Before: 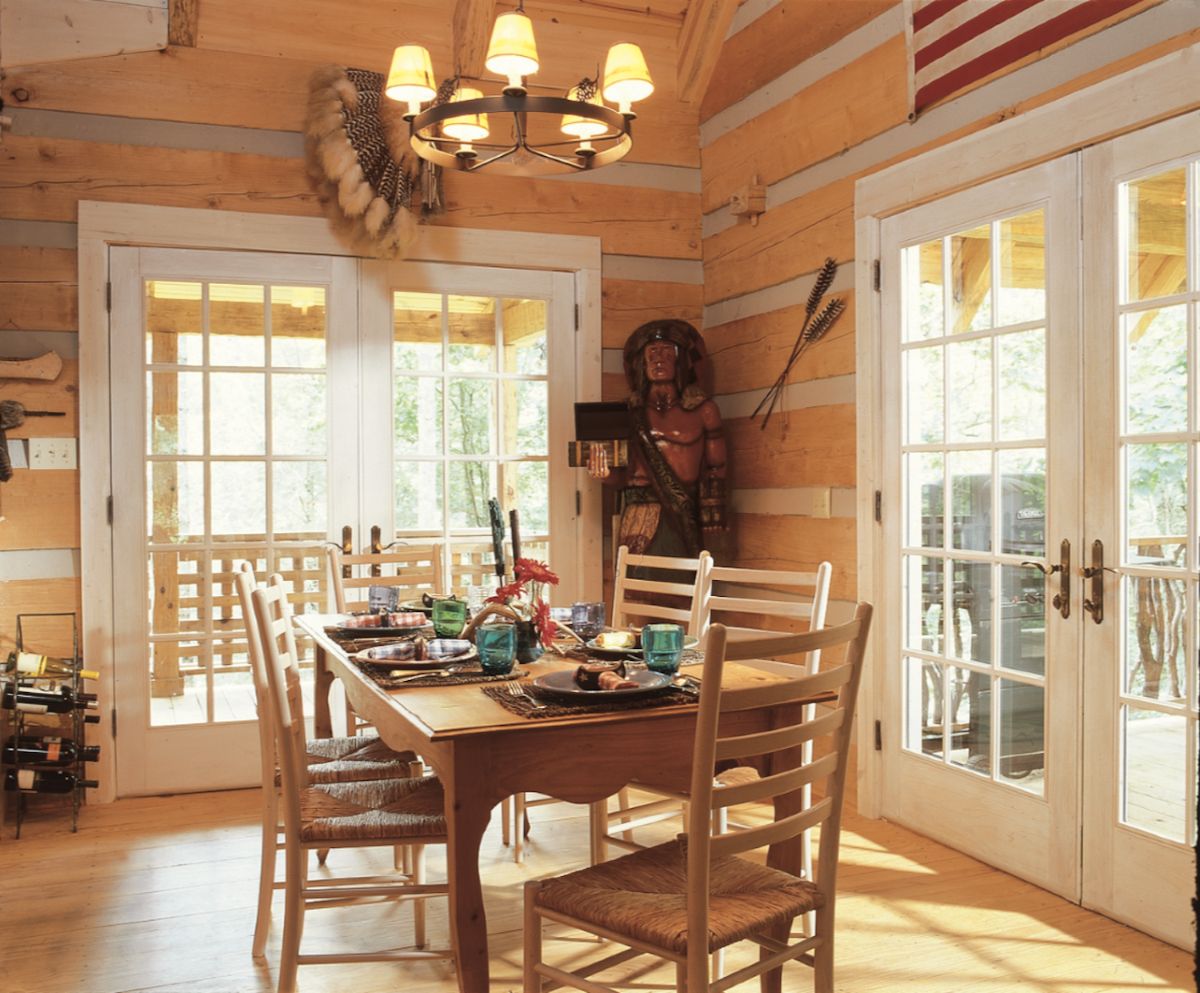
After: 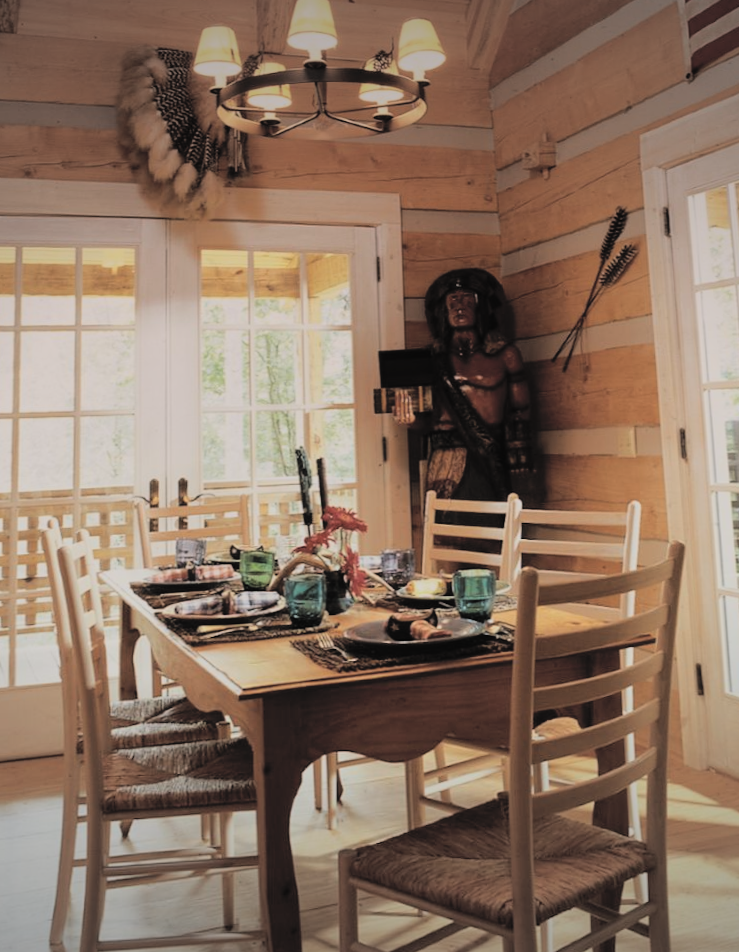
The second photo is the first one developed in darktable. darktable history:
exposure: black level correction -0.016, exposure -1.018 EV, compensate highlight preservation false
rotate and perspective: rotation -1.68°, lens shift (vertical) -0.146, crop left 0.049, crop right 0.912, crop top 0.032, crop bottom 0.96
graduated density: density 0.38 EV, hardness 21%, rotation -6.11°, saturation 32%
crop and rotate: left 14.436%, right 18.898%
vignetting: fall-off radius 100%, width/height ratio 1.337
contrast brightness saturation: contrast 0.1, brightness 0.3, saturation 0.14
filmic rgb: black relative exposure -5 EV, hardness 2.88, contrast 1.3, highlights saturation mix -30%
